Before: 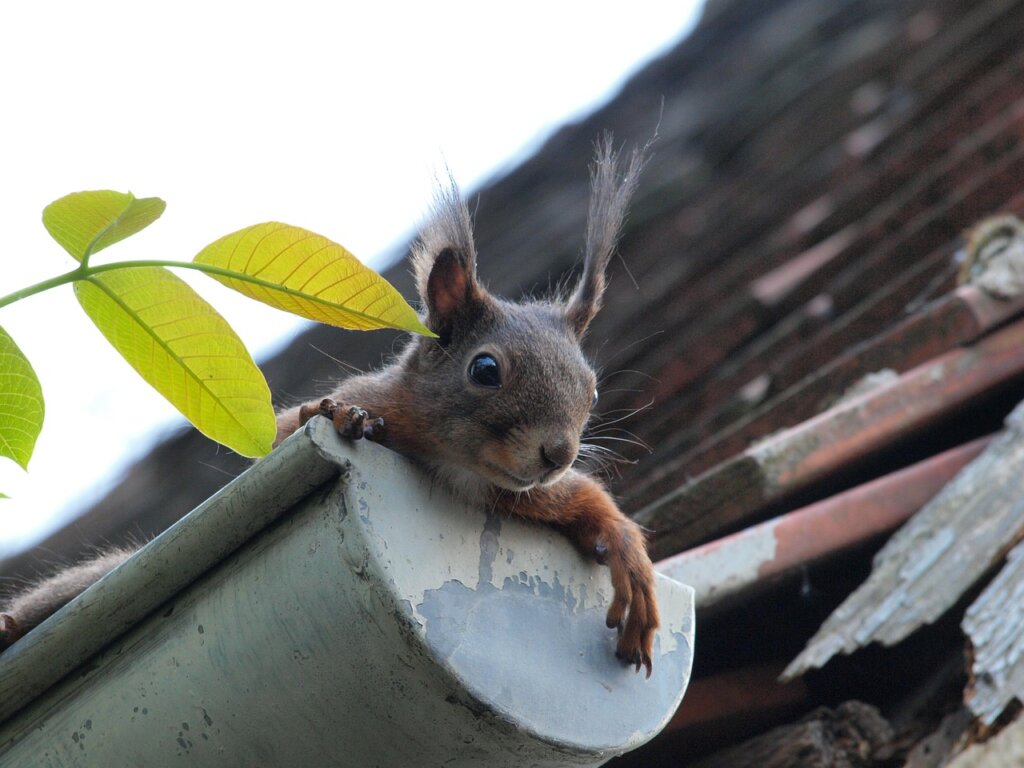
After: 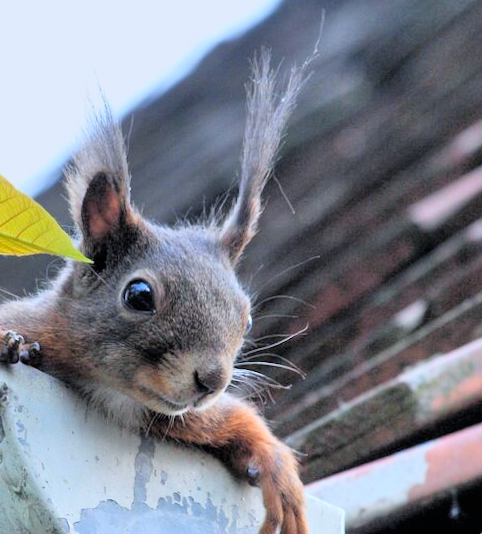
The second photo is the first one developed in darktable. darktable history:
graduated density: rotation 5.63°, offset 76.9
tone equalizer: -7 EV 0.15 EV, -6 EV 0.6 EV, -5 EV 1.15 EV, -4 EV 1.33 EV, -3 EV 1.15 EV, -2 EV 0.6 EV, -1 EV 0.15 EV, mask exposure compensation -0.5 EV
tone curve: curves: ch0 [(0, 0) (0.082, 0.02) (0.129, 0.078) (0.275, 0.301) (0.67, 0.809) (1, 1)], color space Lab, linked channels, preserve colors none
crop: left 32.075%, top 10.976%, right 18.355%, bottom 17.596%
rotate and perspective: rotation 0.074°, lens shift (vertical) 0.096, lens shift (horizontal) -0.041, crop left 0.043, crop right 0.952, crop top 0.024, crop bottom 0.979
white balance: red 0.954, blue 1.079
